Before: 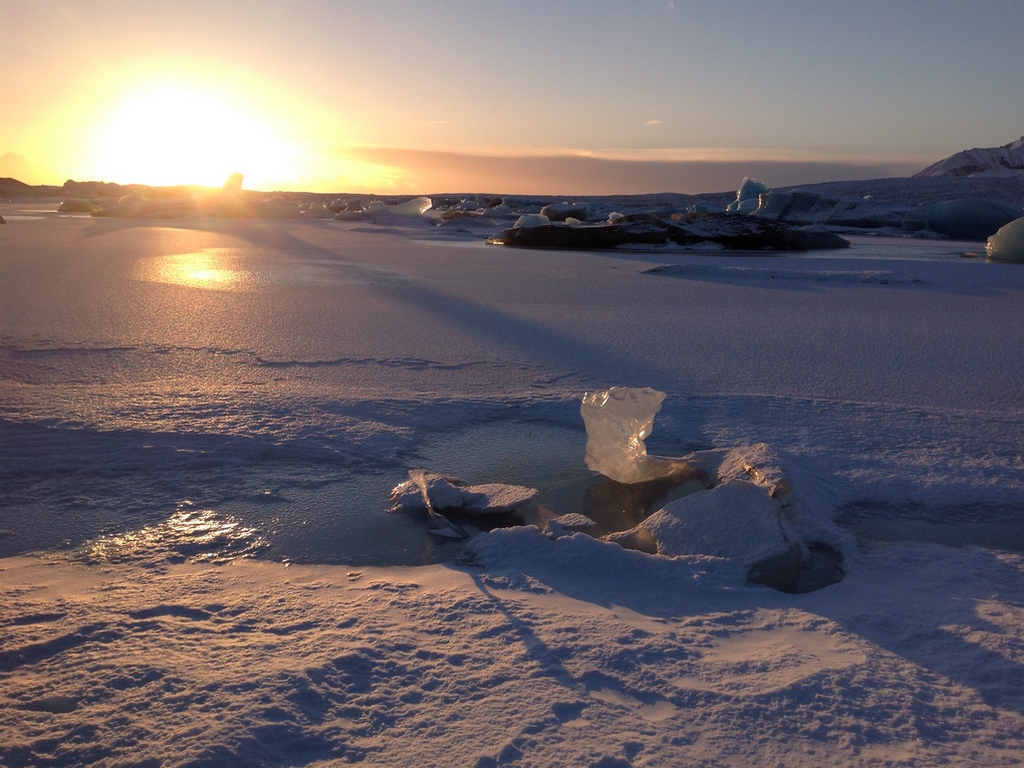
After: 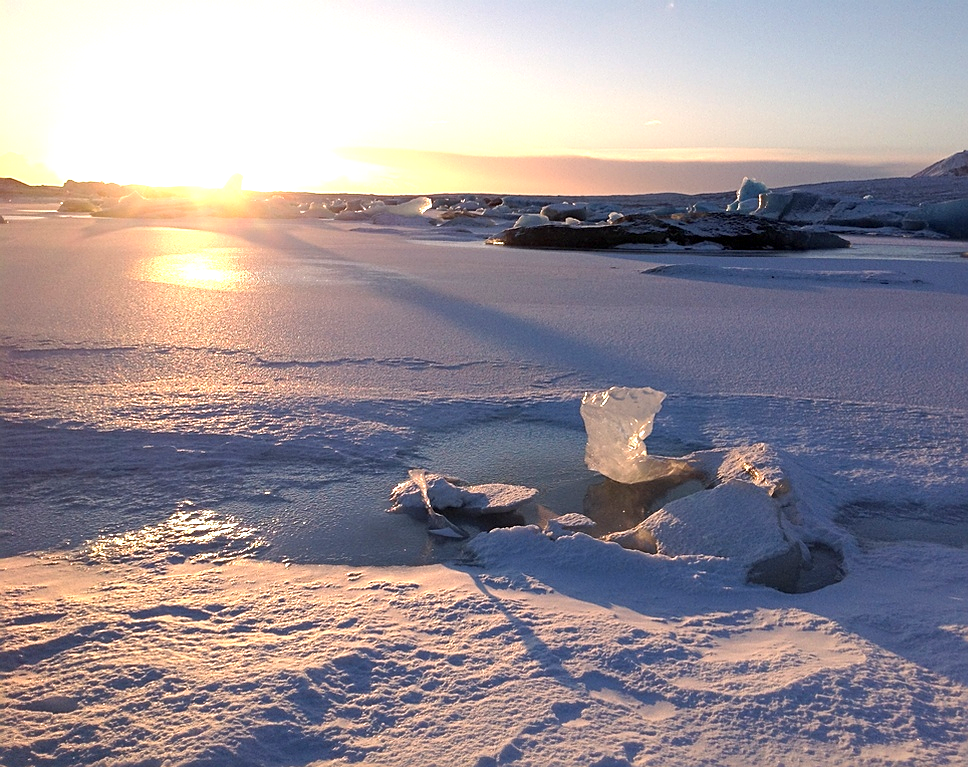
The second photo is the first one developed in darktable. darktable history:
sharpen: on, module defaults
crop and rotate: left 0%, right 5.406%
exposure: black level correction 0.001, exposure 1.13 EV, compensate exposure bias true, compensate highlight preservation false
